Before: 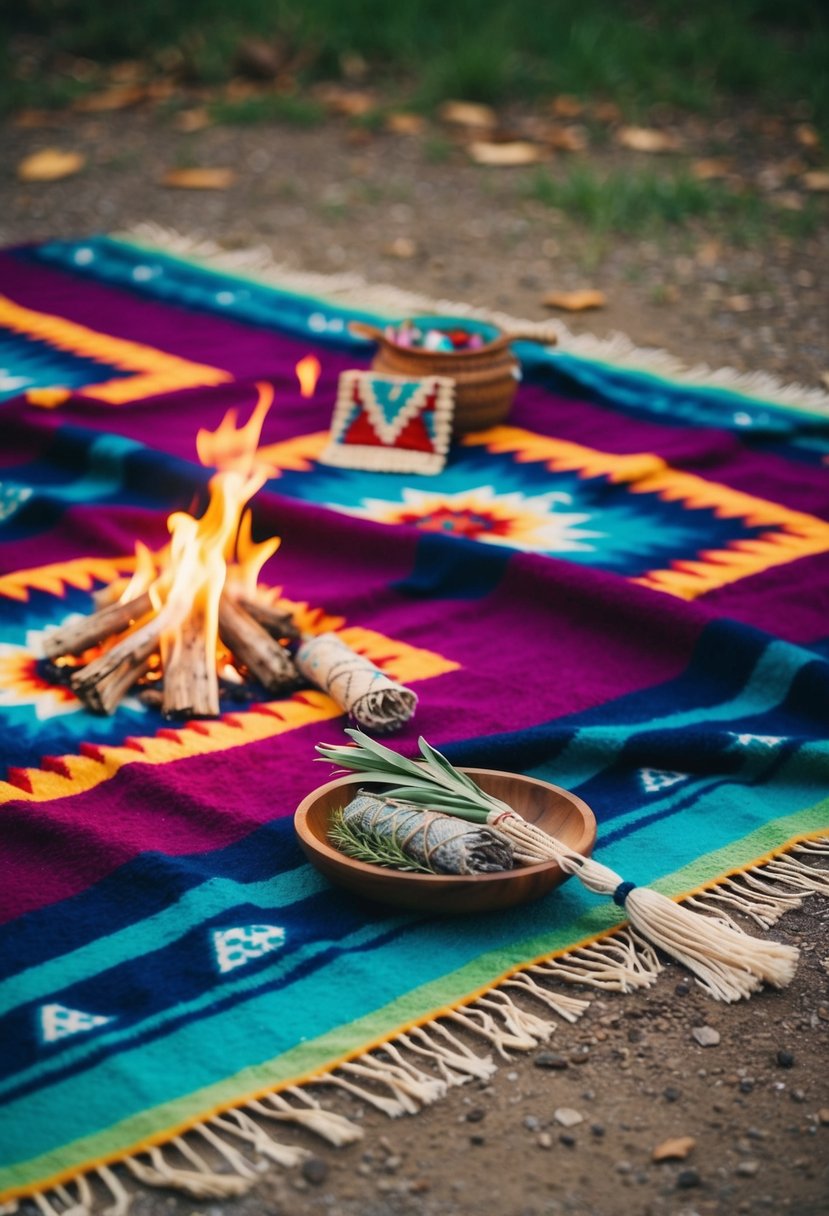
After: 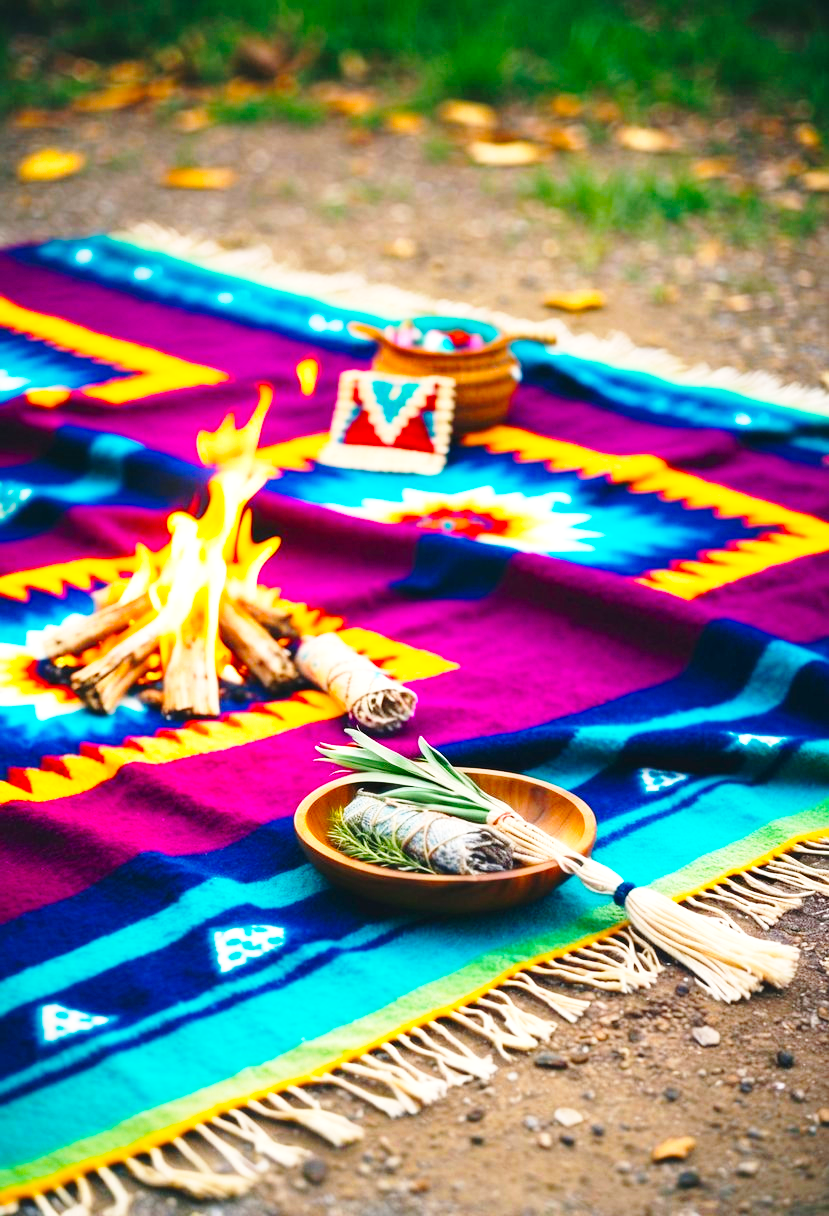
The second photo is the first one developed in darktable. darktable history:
color balance rgb: linear chroma grading › global chroma 15%, perceptual saturation grading › global saturation 30%
exposure: black level correction 0, exposure 0.7 EV, compensate exposure bias true, compensate highlight preservation false
base curve: curves: ch0 [(0, 0) (0.028, 0.03) (0.121, 0.232) (0.46, 0.748) (0.859, 0.968) (1, 1)], preserve colors none
